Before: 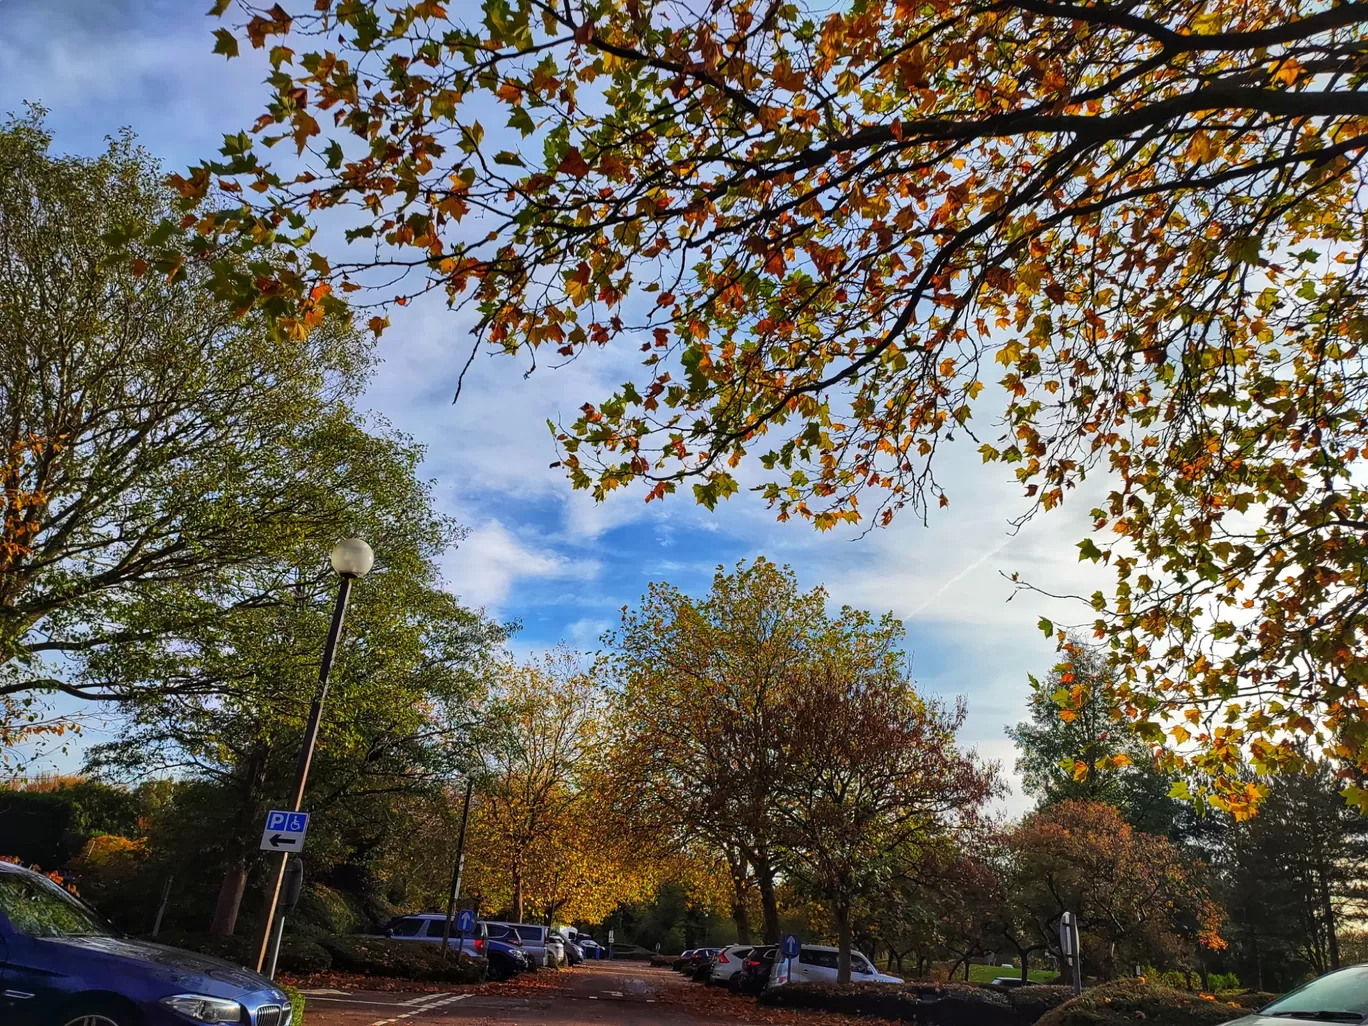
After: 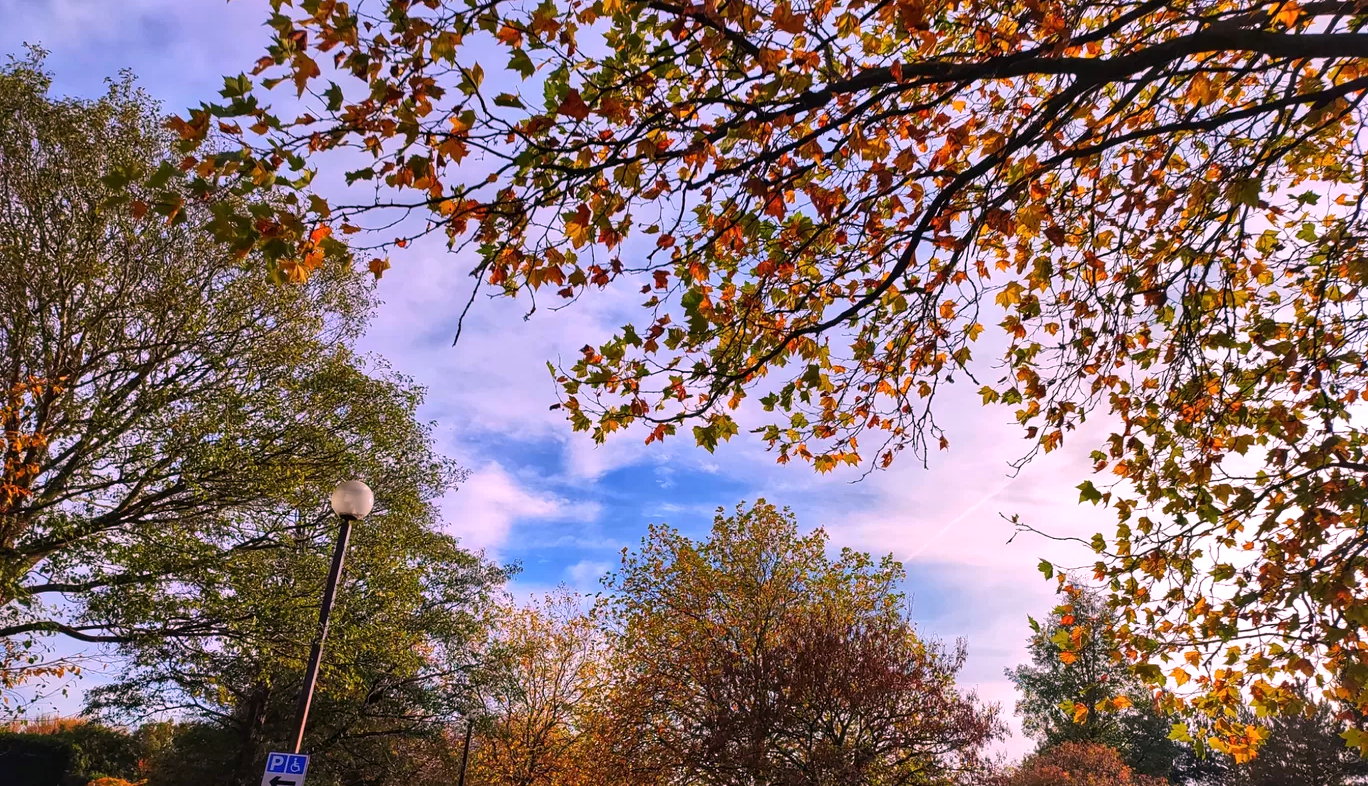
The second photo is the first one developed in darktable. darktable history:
crop: top 5.667%, bottom 17.637%
white balance: red 1.188, blue 1.11
